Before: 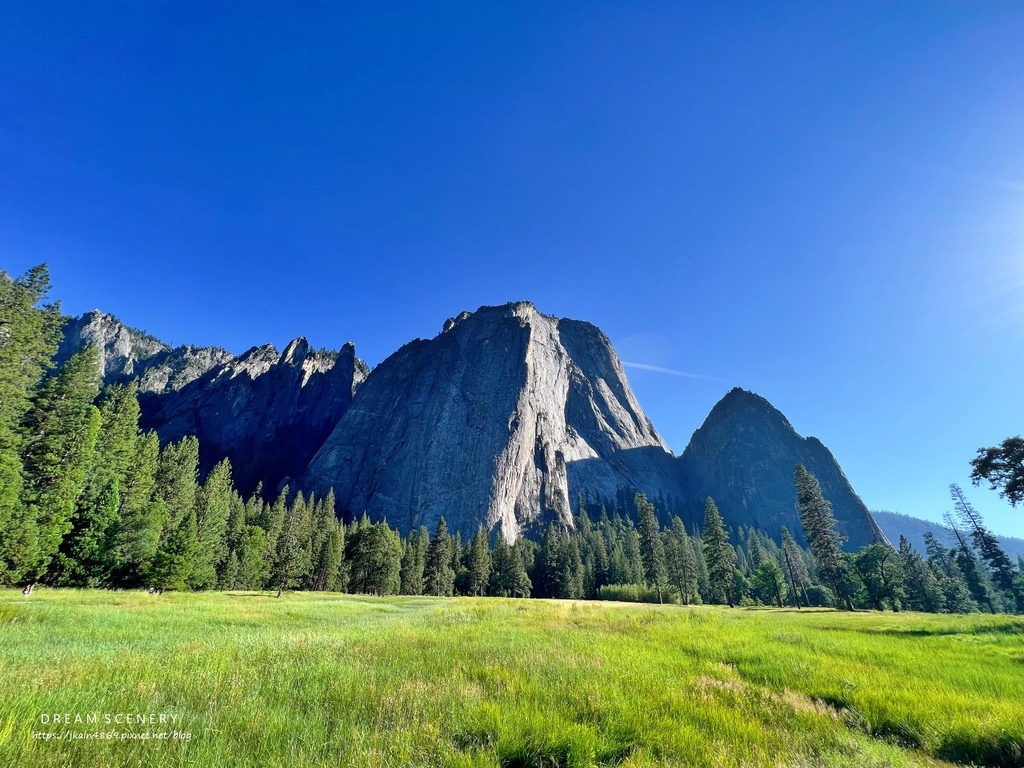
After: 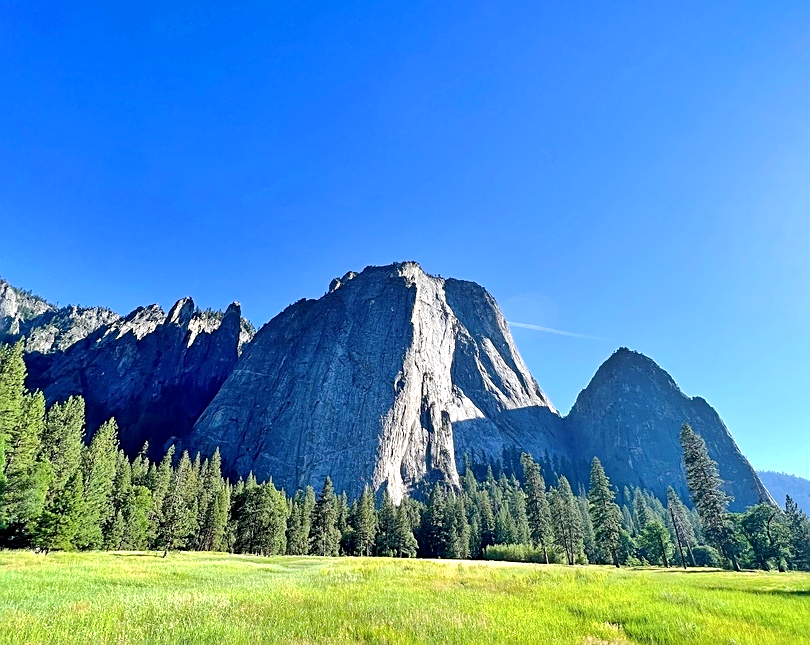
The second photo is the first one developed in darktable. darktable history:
exposure: black level correction 0.001, exposure 0.498 EV, compensate highlight preservation false
crop: left 11.222%, top 5.277%, right 9.588%, bottom 10.628%
base curve: curves: ch0 [(0, 0) (0.262, 0.32) (0.722, 0.705) (1, 1)]
tone equalizer: -8 EV -0.545 EV, edges refinement/feathering 500, mask exposure compensation -1.57 EV, preserve details no
sharpen: on, module defaults
